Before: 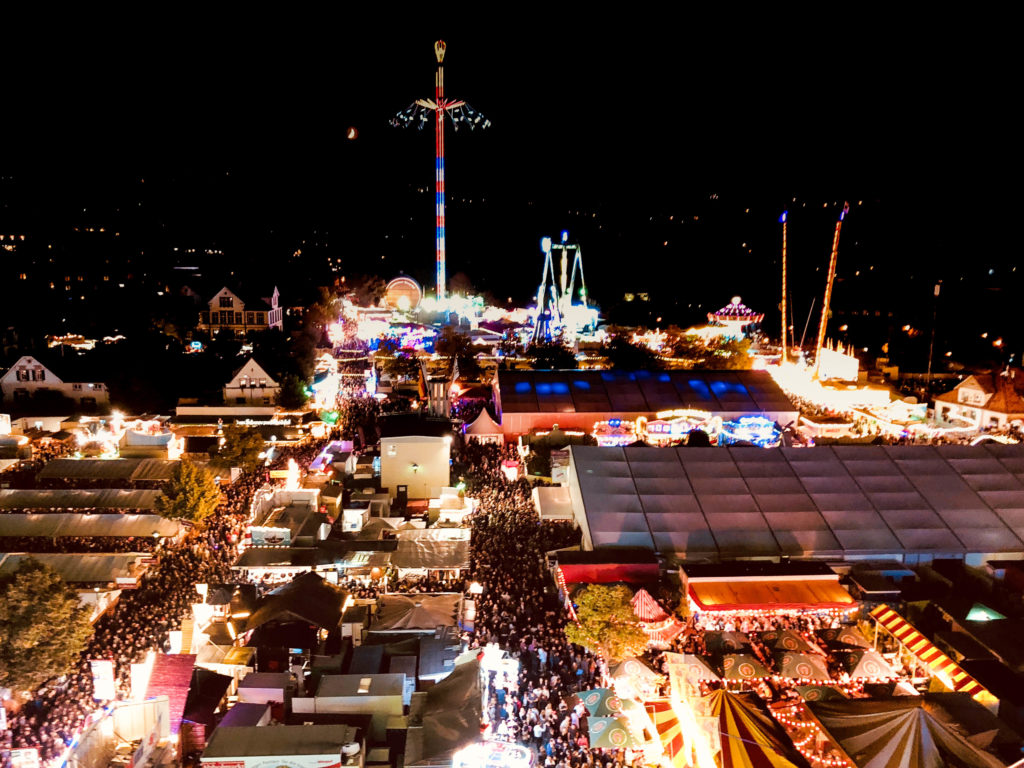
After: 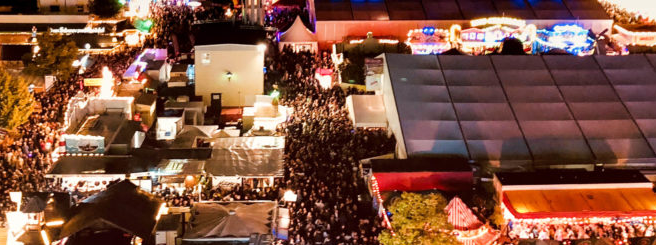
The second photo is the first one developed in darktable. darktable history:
crop: left 18.211%, top 51.123%, right 17.675%, bottom 16.927%
